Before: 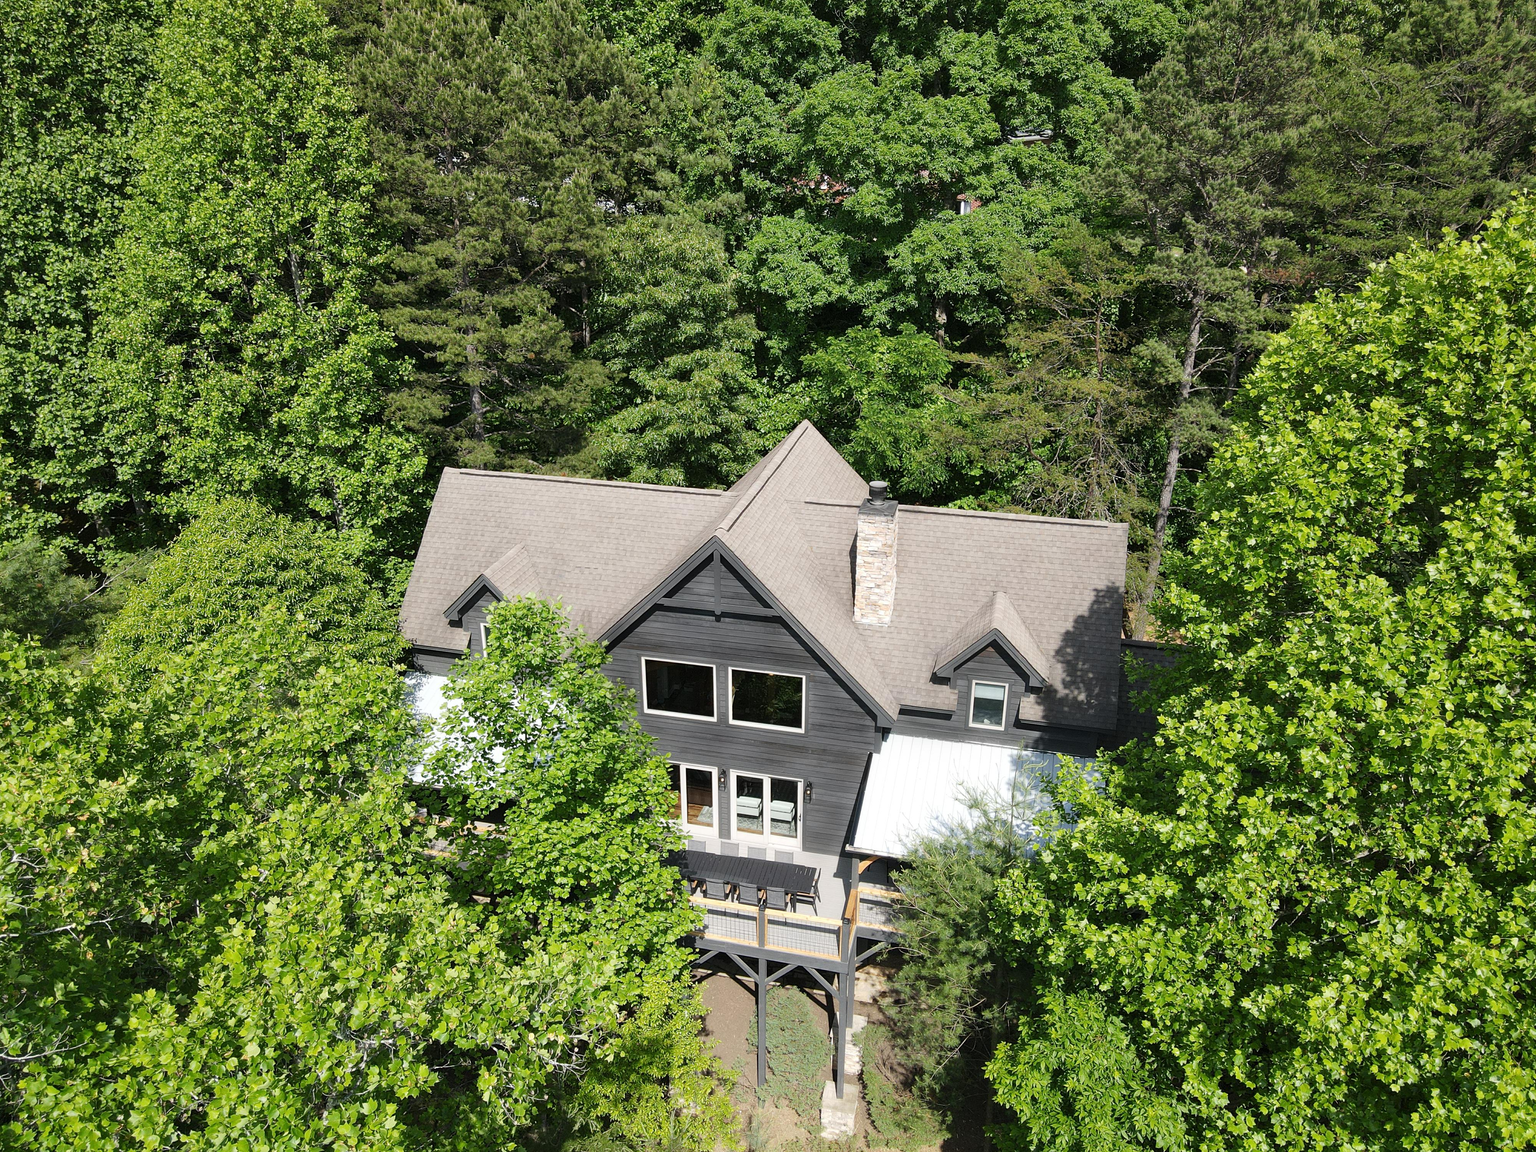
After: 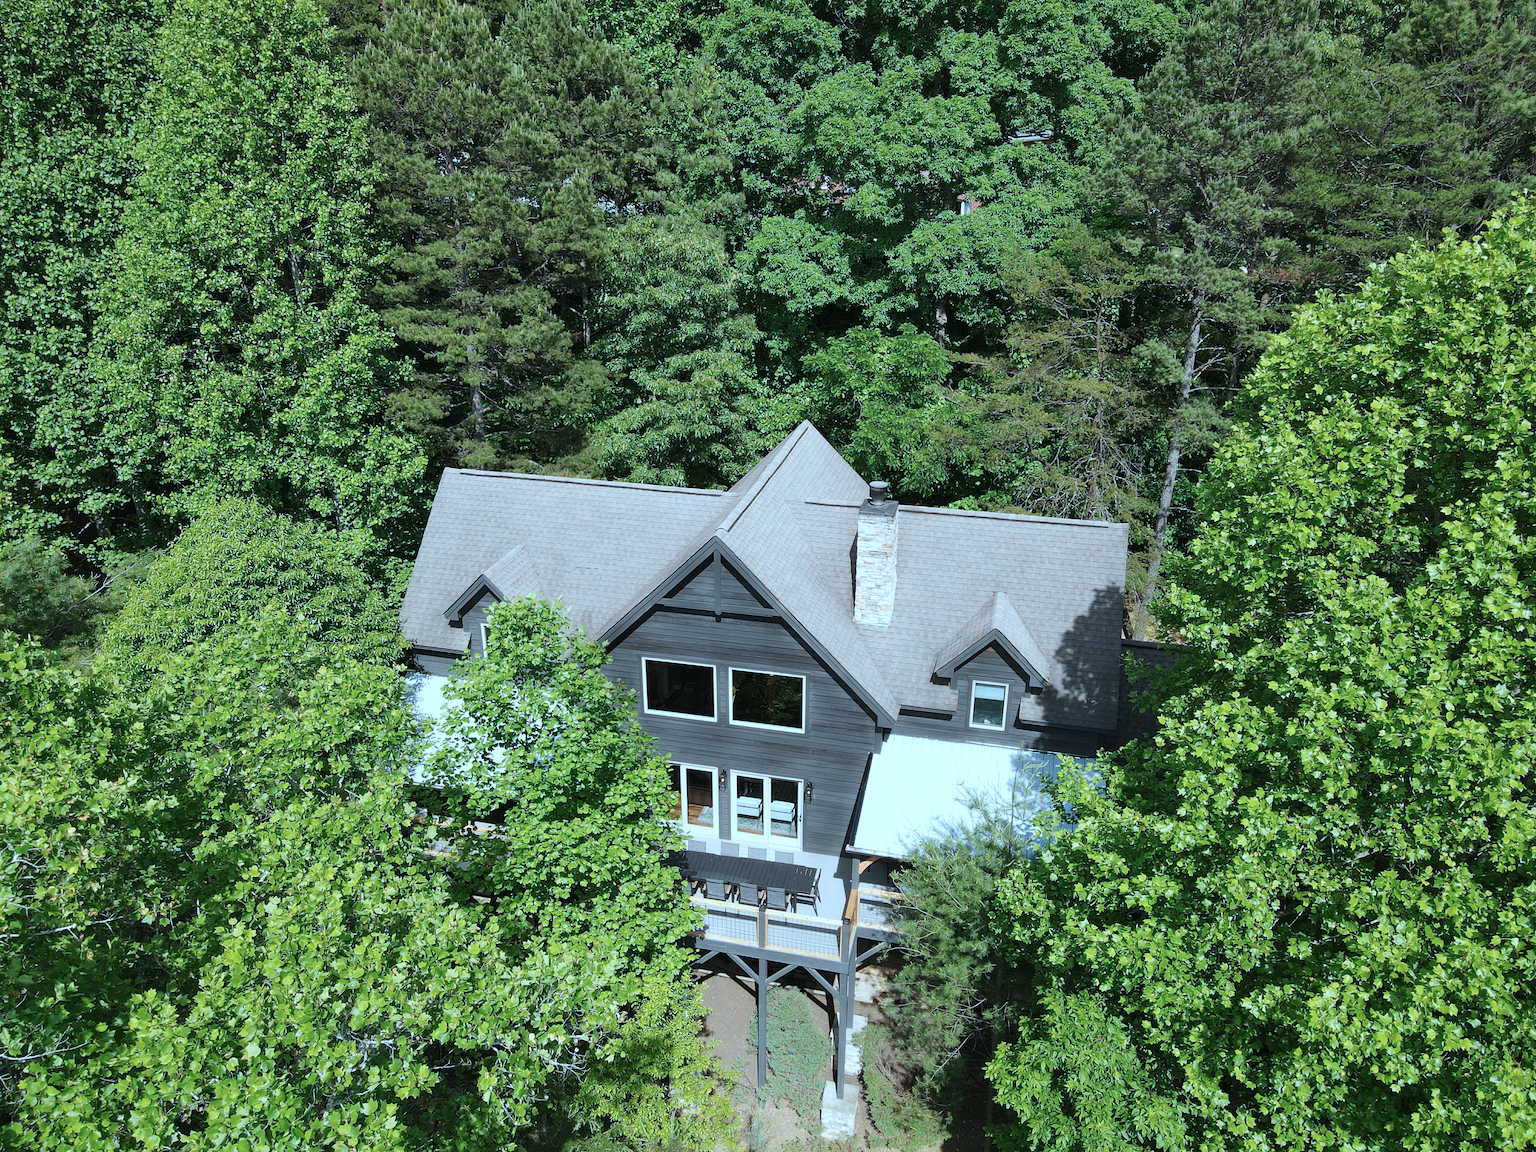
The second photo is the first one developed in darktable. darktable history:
color correction: highlights a* -9.77, highlights b* -21.55
